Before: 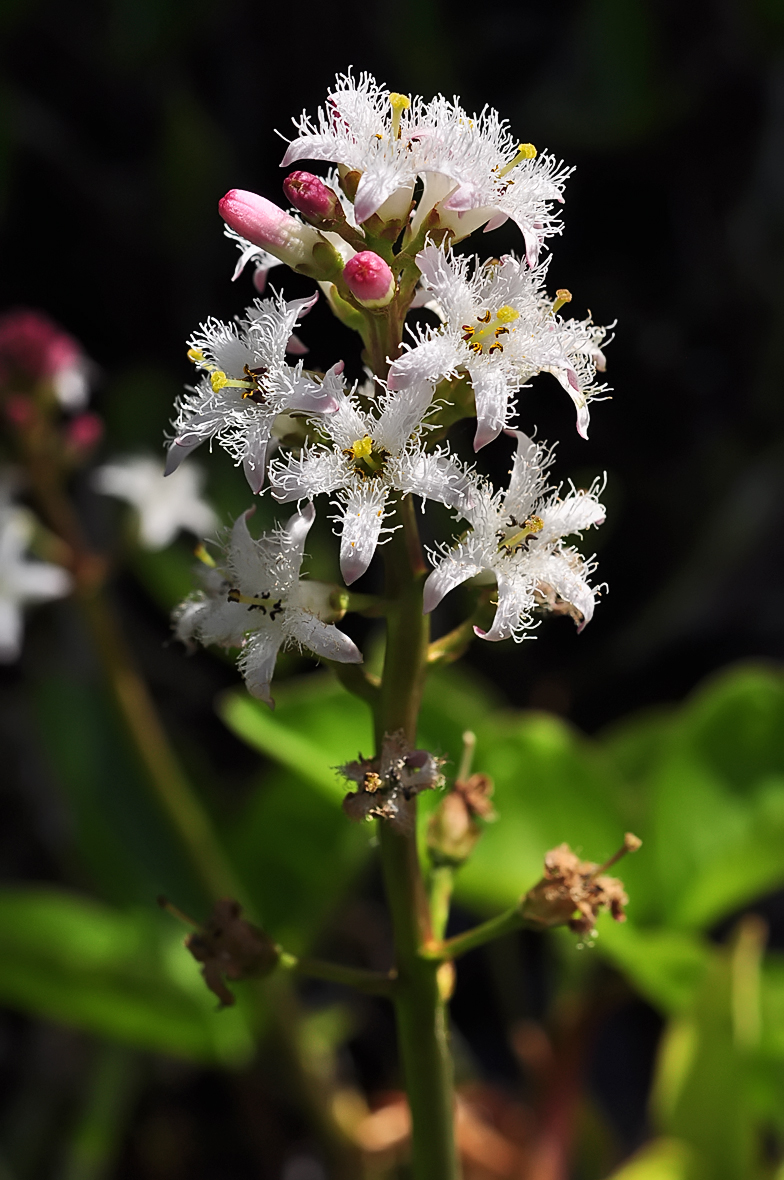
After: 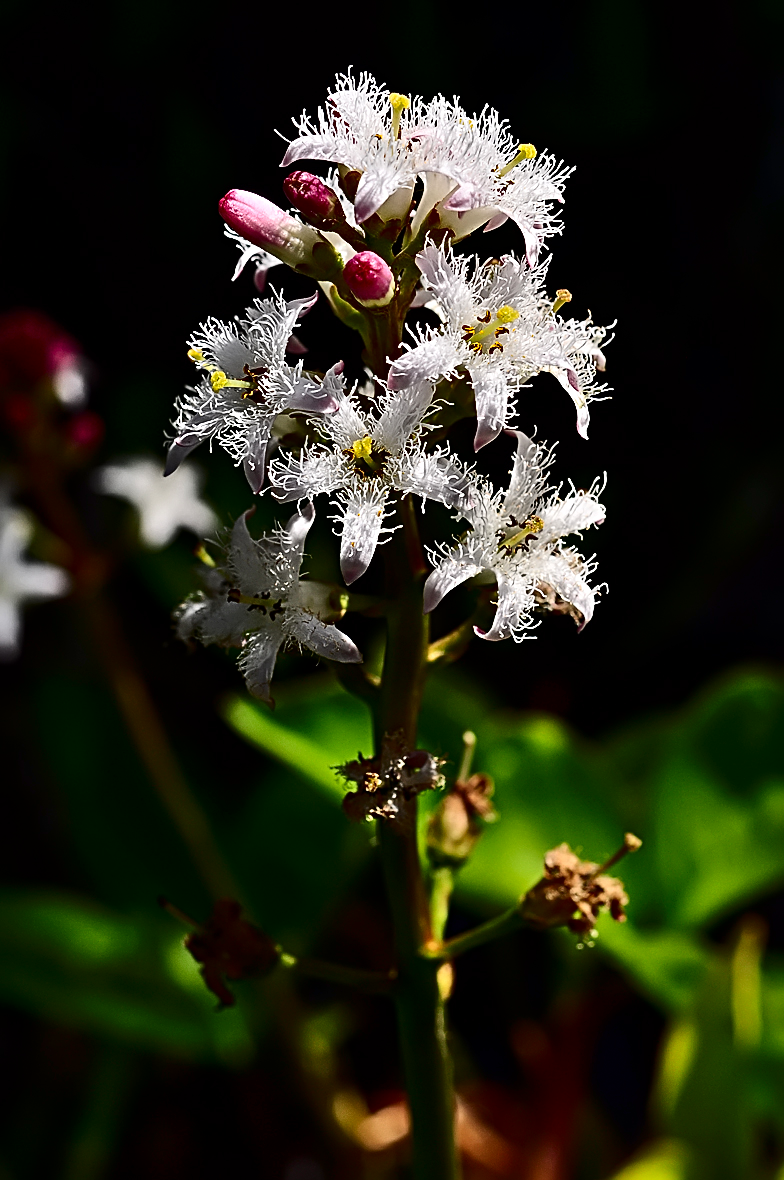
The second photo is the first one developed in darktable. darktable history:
contrast brightness saturation: contrast 0.24, brightness -0.235, saturation 0.139
sharpen: radius 3.981
